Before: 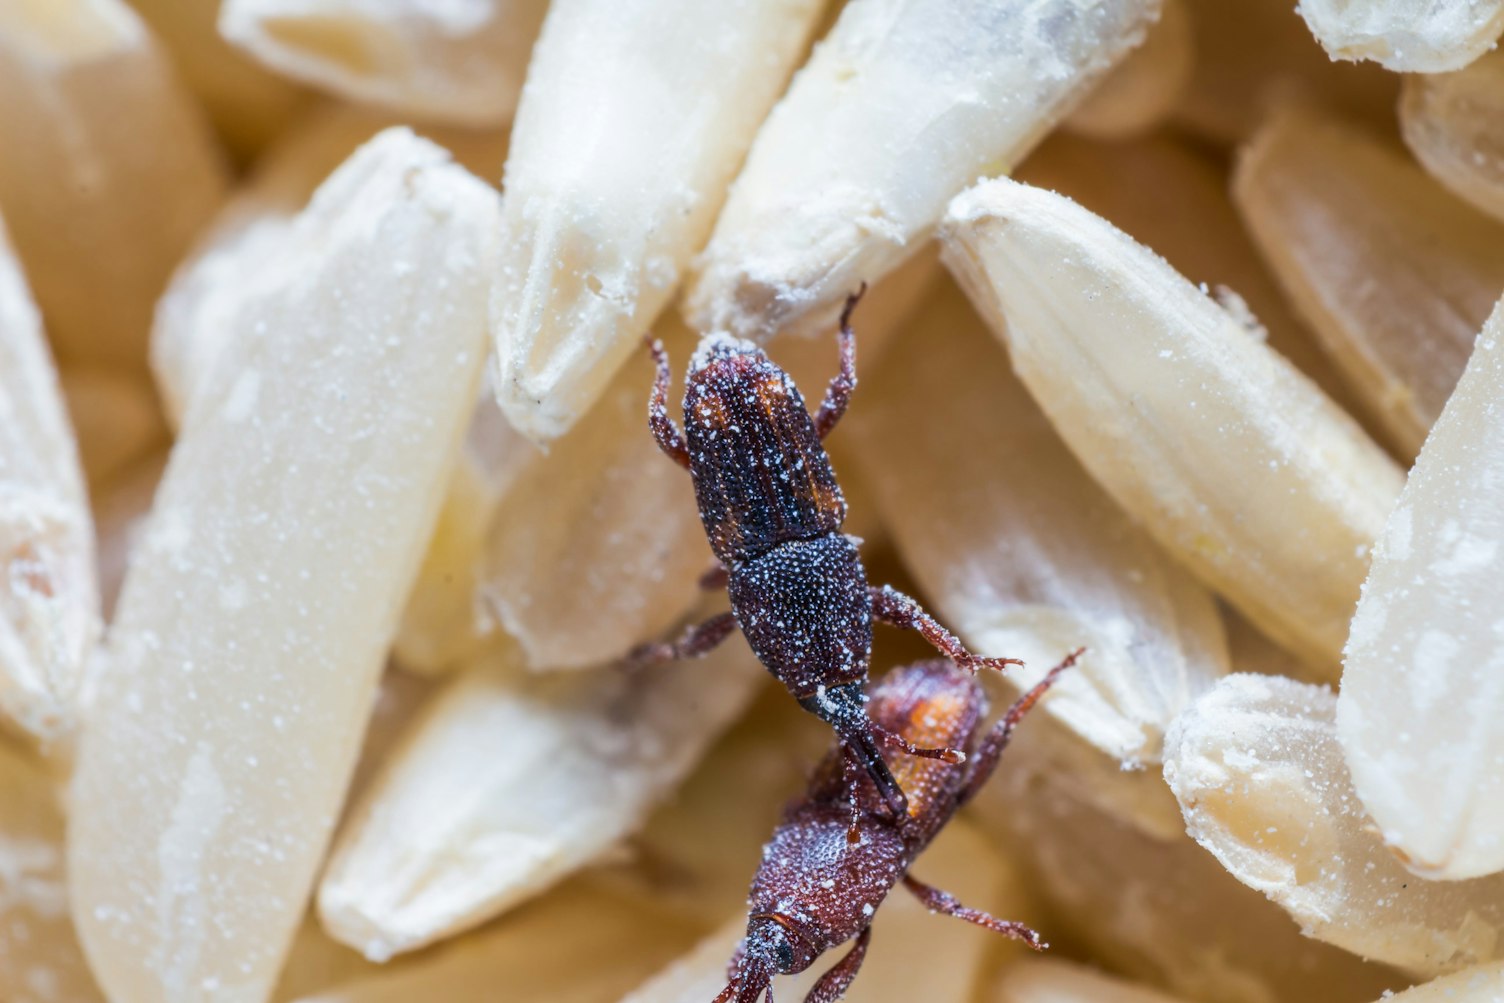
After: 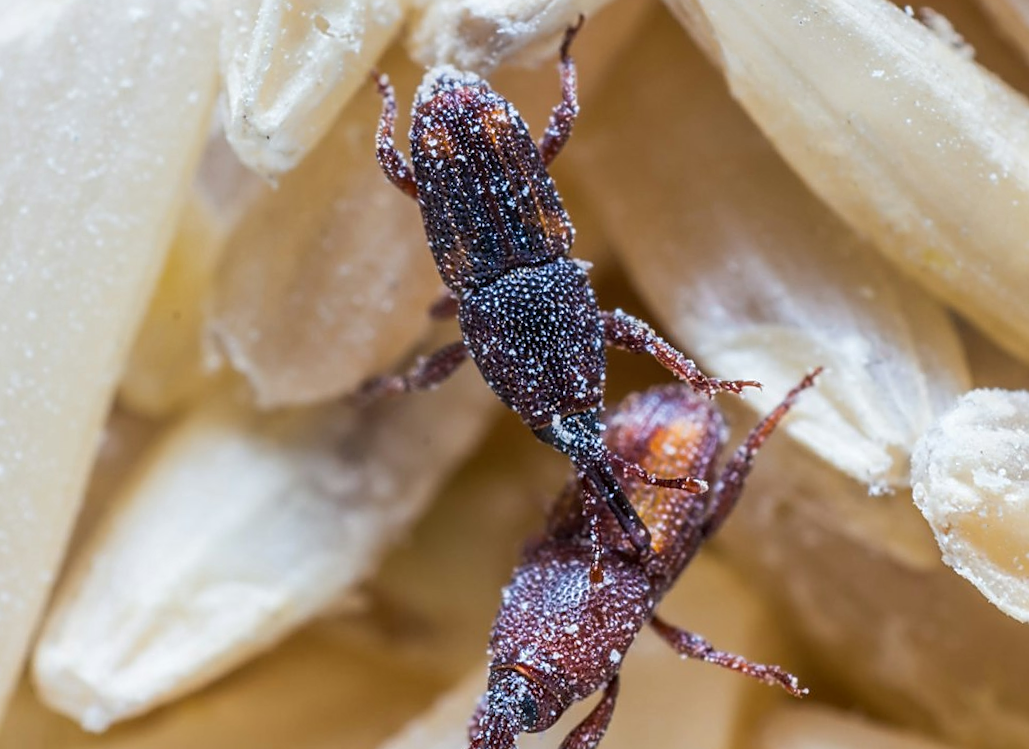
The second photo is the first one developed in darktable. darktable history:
local contrast: detail 110%
sharpen: on, module defaults
rotate and perspective: rotation -1.68°, lens shift (vertical) -0.146, crop left 0.049, crop right 0.912, crop top 0.032, crop bottom 0.96
crop: left 16.871%, top 22.857%, right 9.116%
